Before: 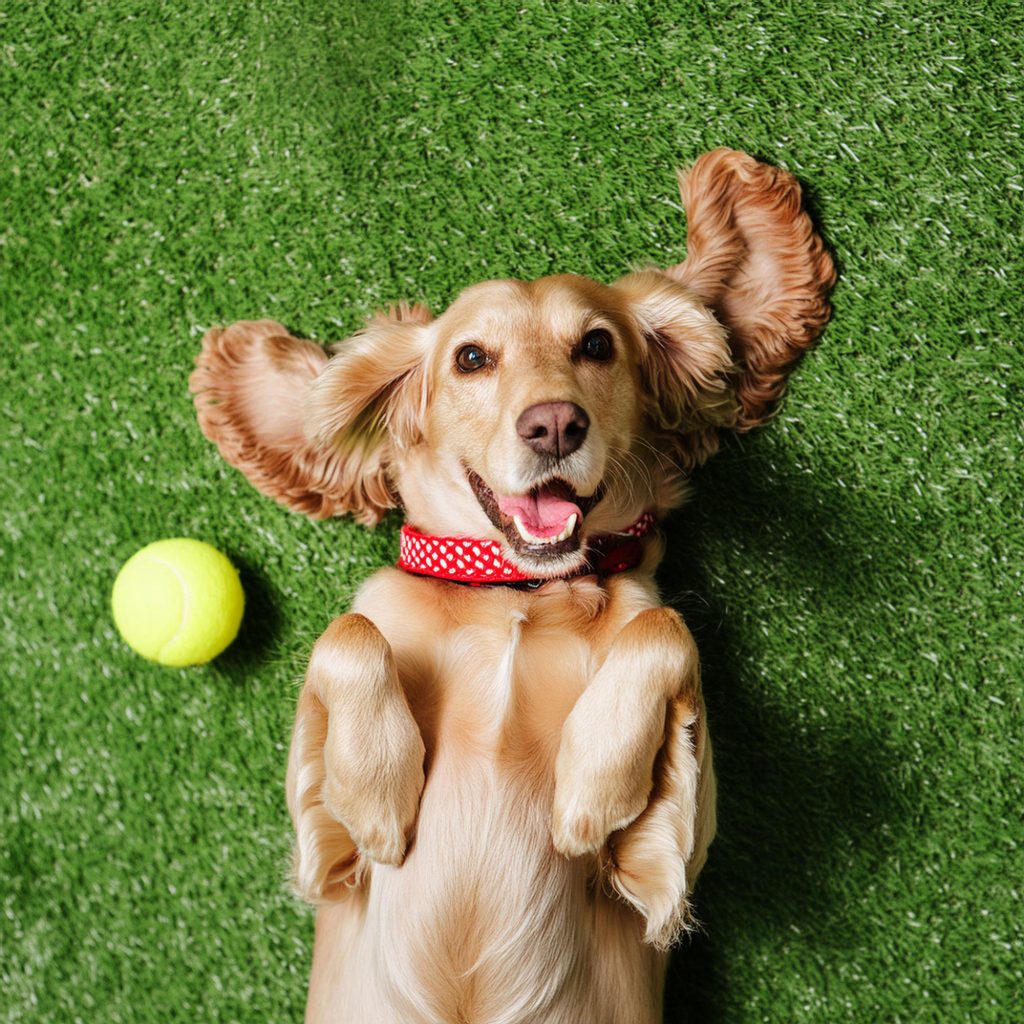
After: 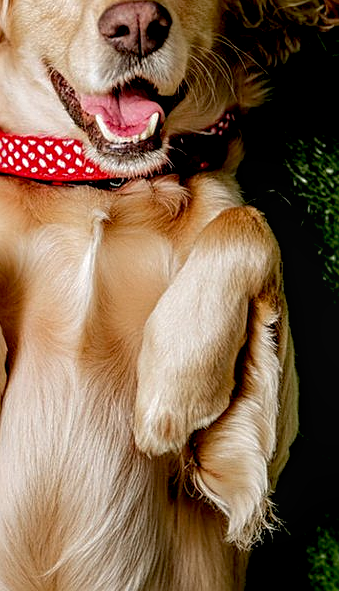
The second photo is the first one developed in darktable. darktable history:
exposure: black level correction 0.016, exposure -0.009 EV, compensate highlight preservation false
sharpen: on, module defaults
local contrast: on, module defaults
crop: left 40.878%, top 39.176%, right 25.993%, bottom 3.081%
base curve: curves: ch0 [(0, 0) (0.74, 0.67) (1, 1)]
